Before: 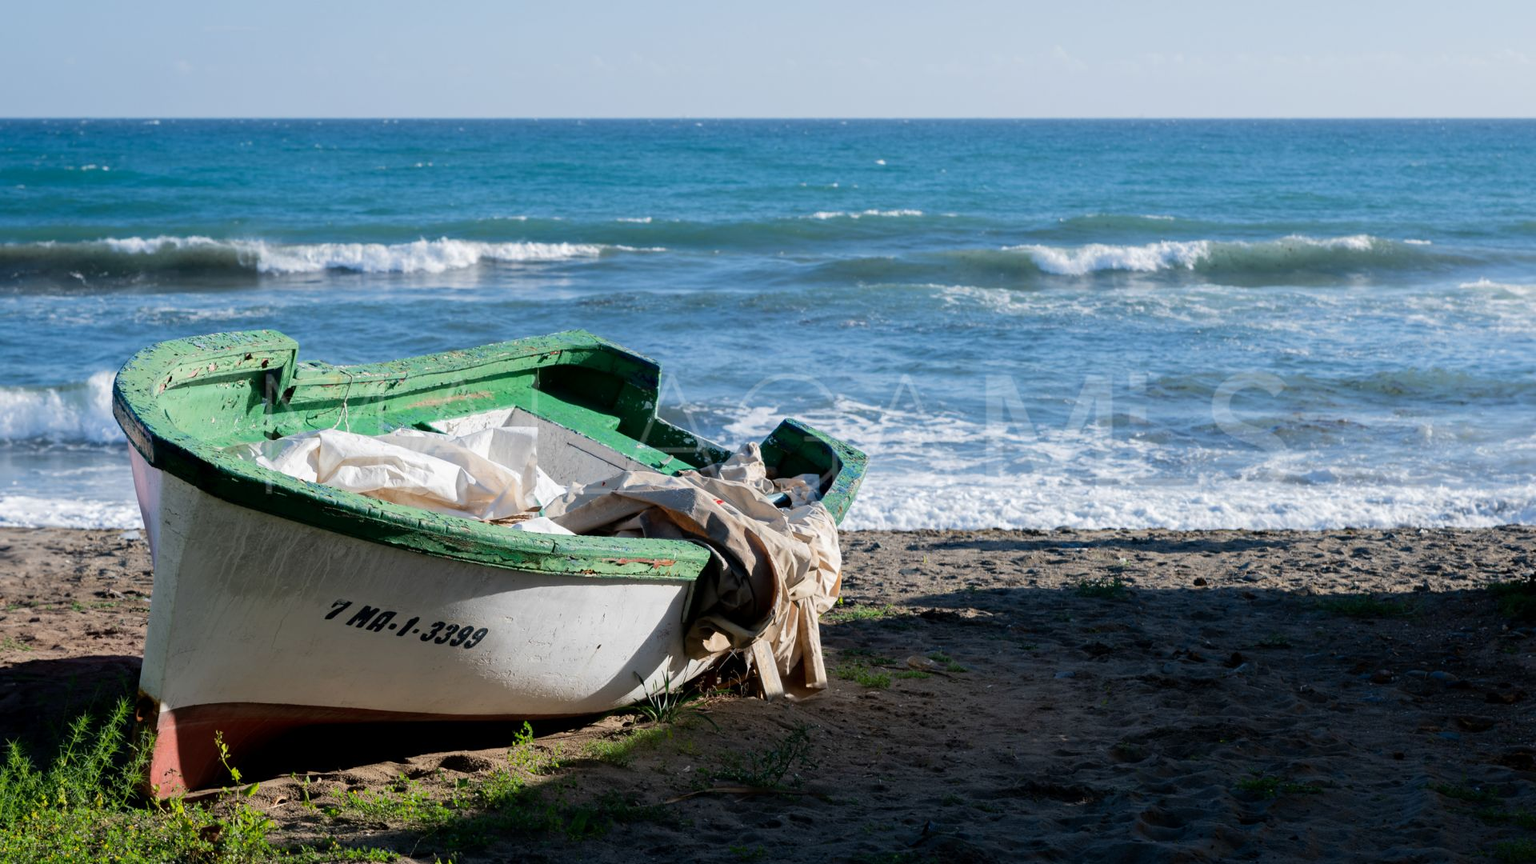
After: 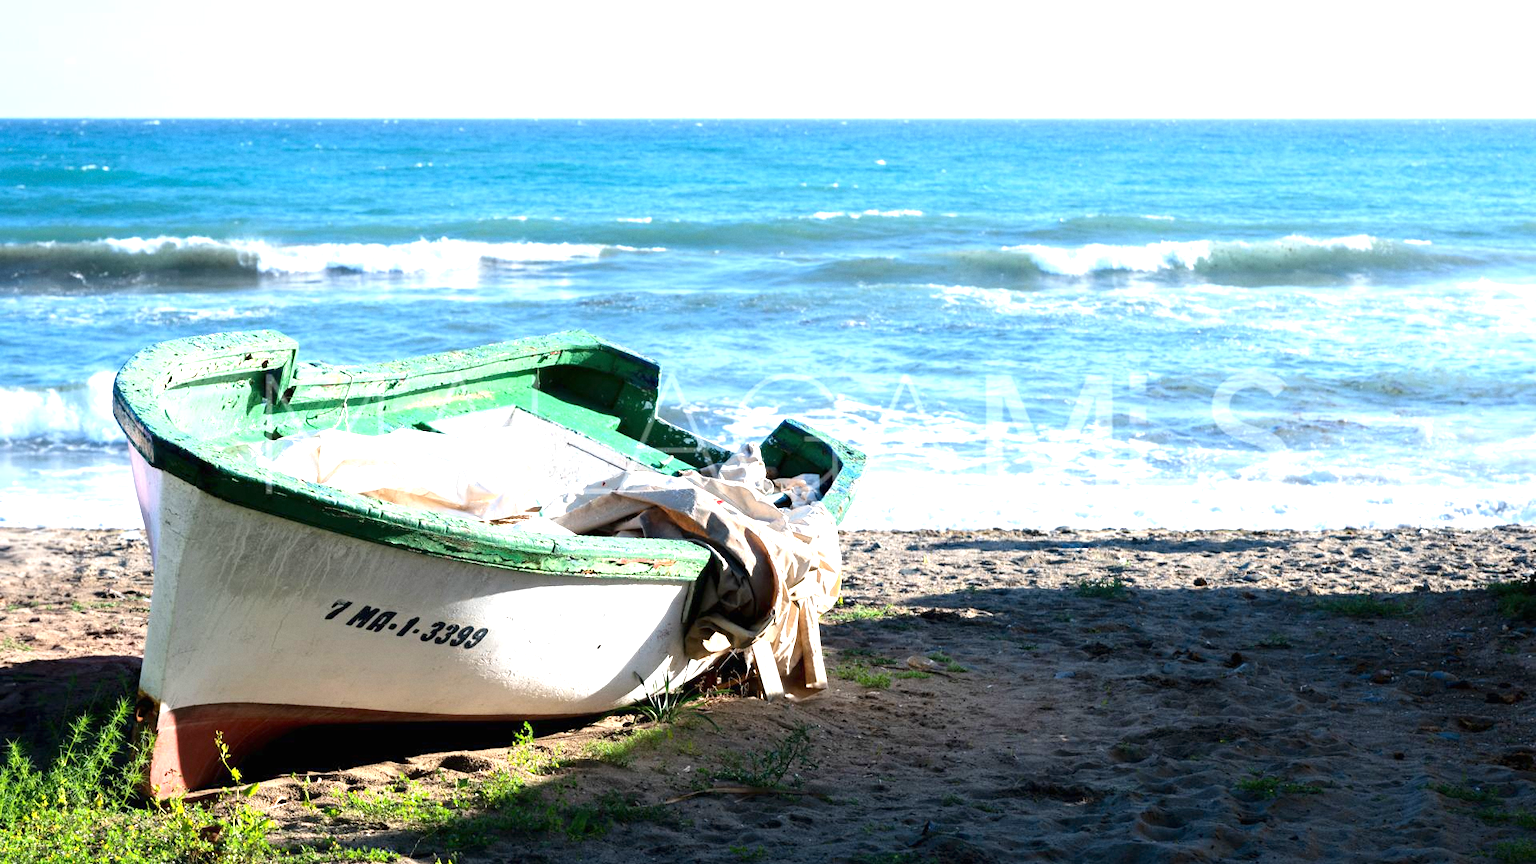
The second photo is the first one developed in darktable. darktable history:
exposure: black level correction 0, exposure 1.45 EV, compensate exposure bias true, compensate highlight preservation false
grain: coarseness 14.57 ISO, strength 8.8%
